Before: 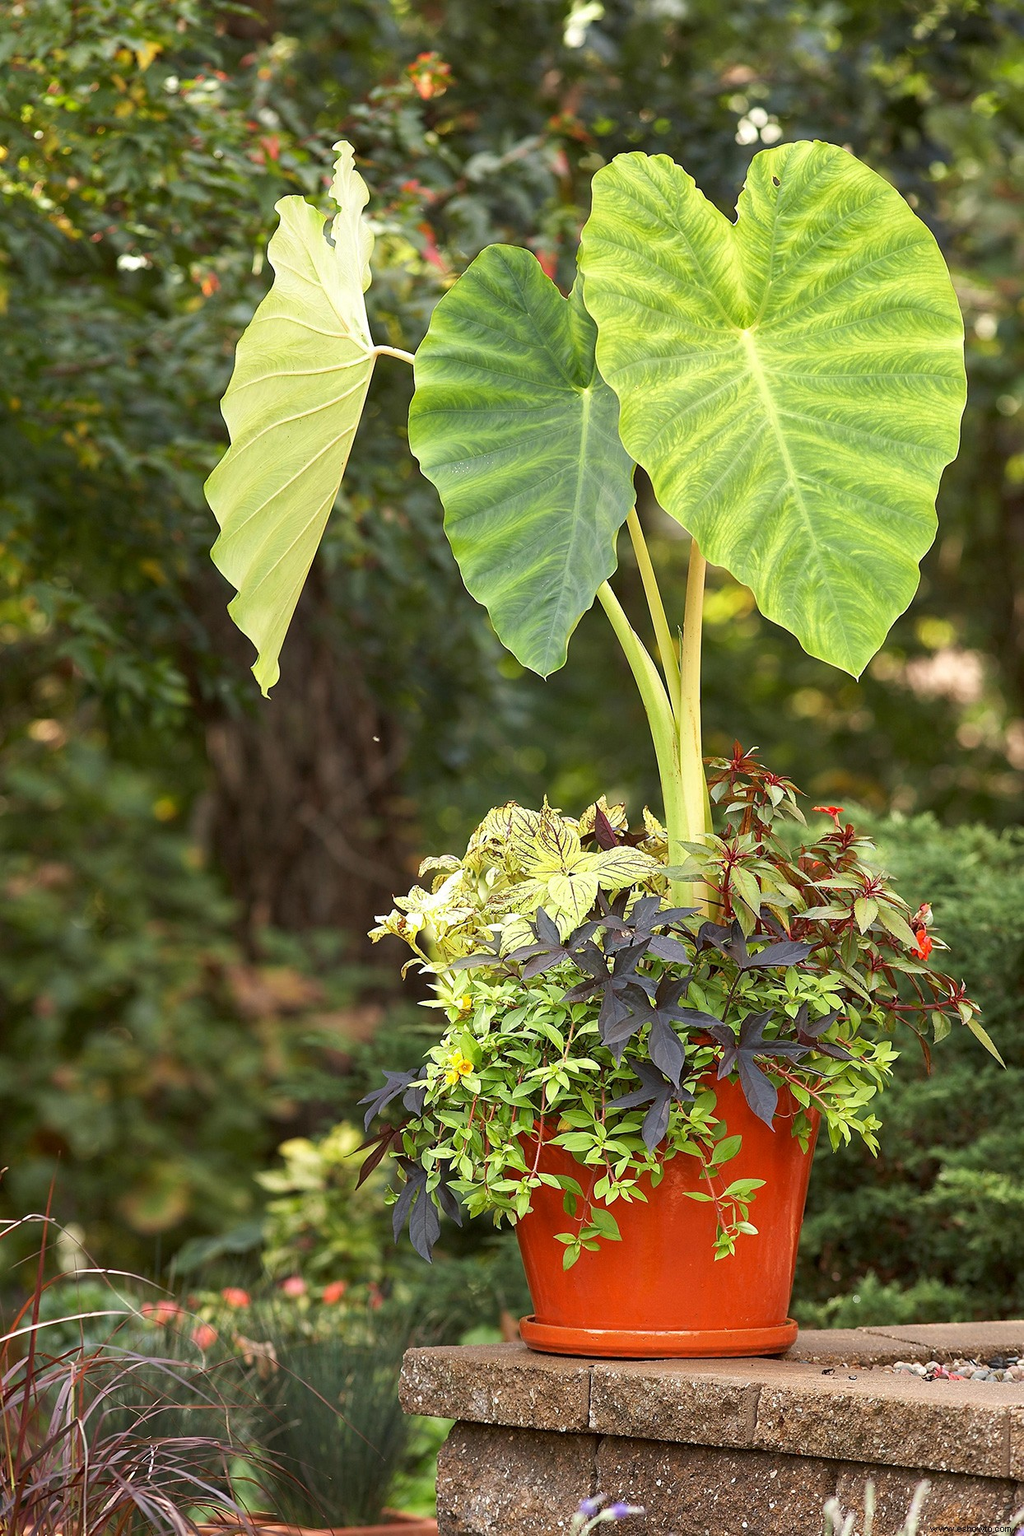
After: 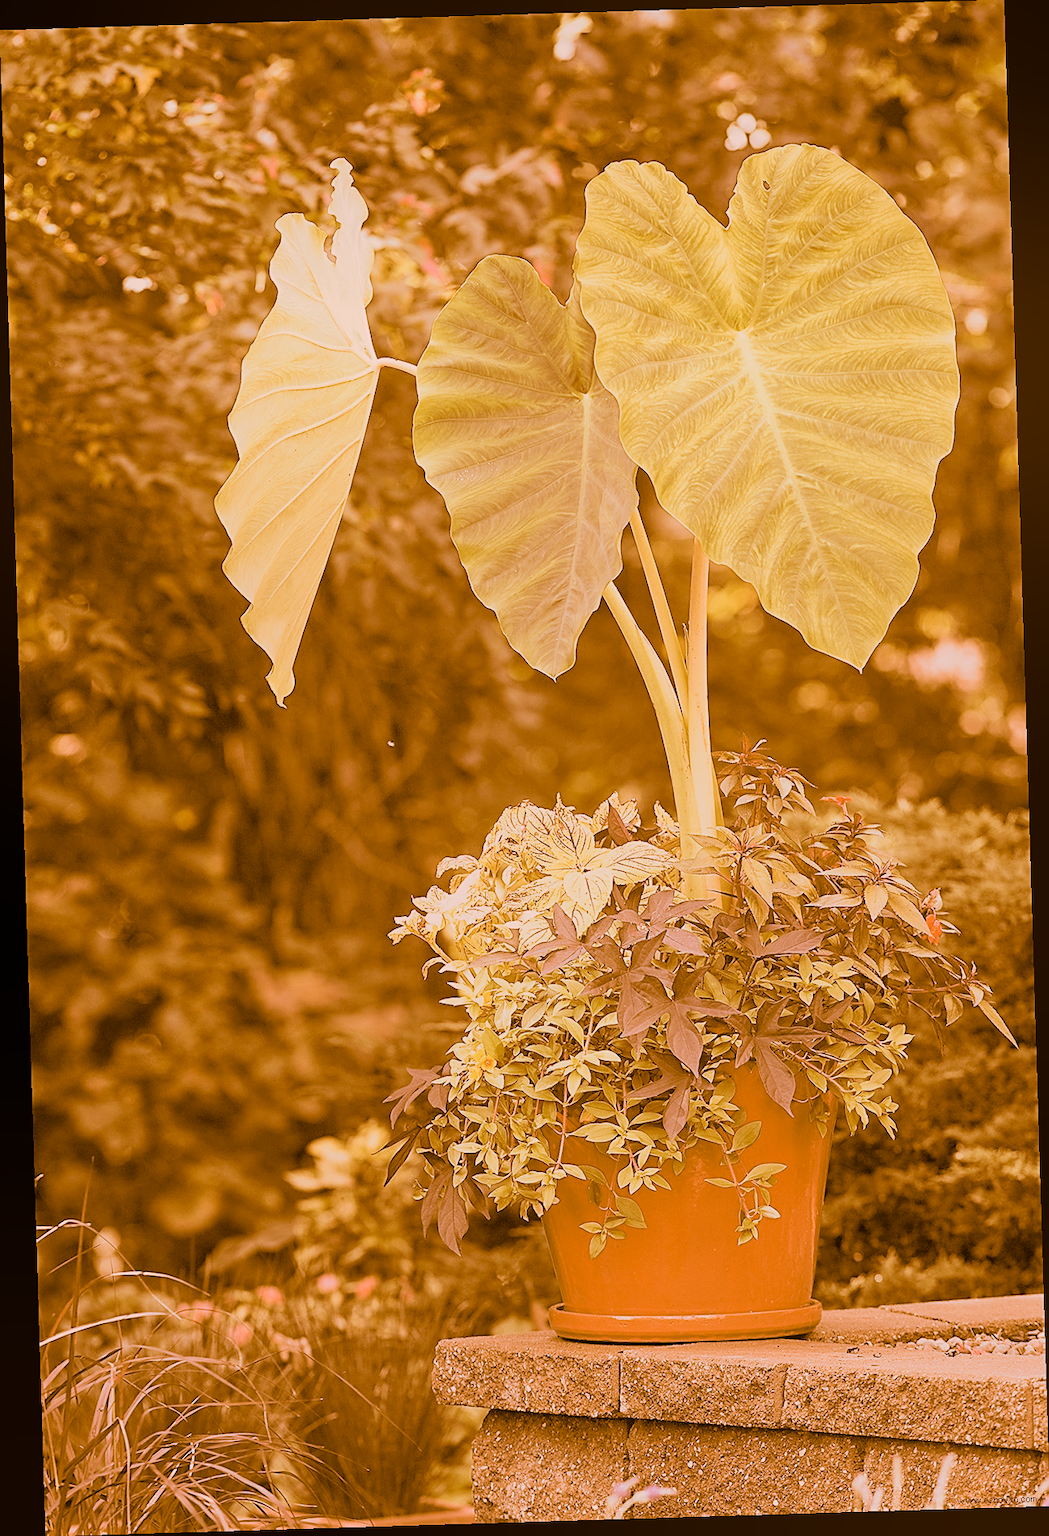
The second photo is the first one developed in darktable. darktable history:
tone equalizer: -8 EV 1 EV, -7 EV 1 EV, -6 EV 1 EV, -5 EV 1 EV, -4 EV 1 EV, -3 EV 0.75 EV, -2 EV 0.5 EV, -1 EV 0.25 EV
sigmoid: contrast 1.05, skew -0.15
rotate and perspective: rotation -1.75°, automatic cropping off
sharpen: on, module defaults
bloom: size 38%, threshold 95%, strength 30%
exposure: black level correction 0.001, exposure 0.5 EV, compensate exposure bias true, compensate highlight preservation false
split-toning: shadows › hue 26°, shadows › saturation 0.92, highlights › hue 40°, highlights › saturation 0.92, balance -63, compress 0%
color correction: highlights a* 12.23, highlights b* 5.41
